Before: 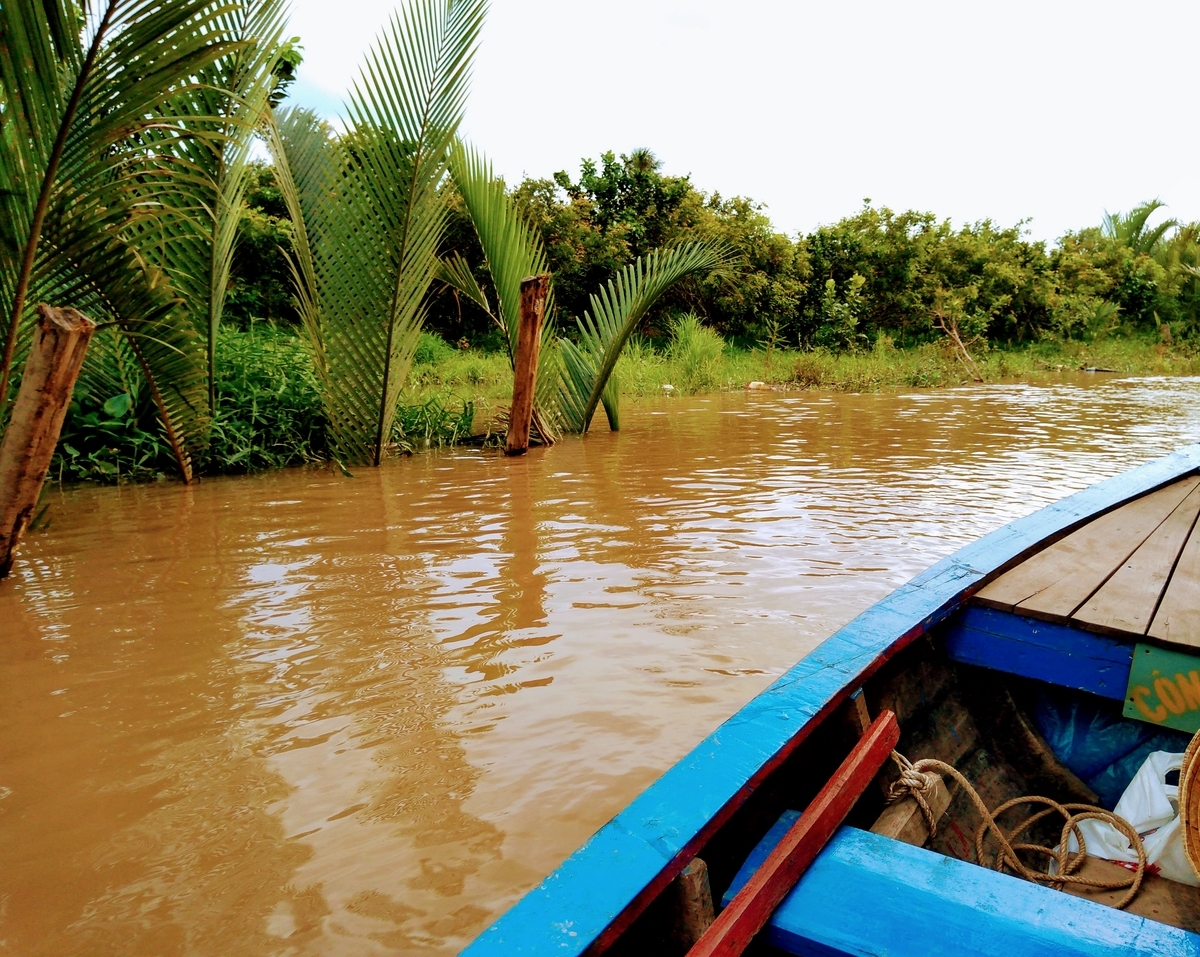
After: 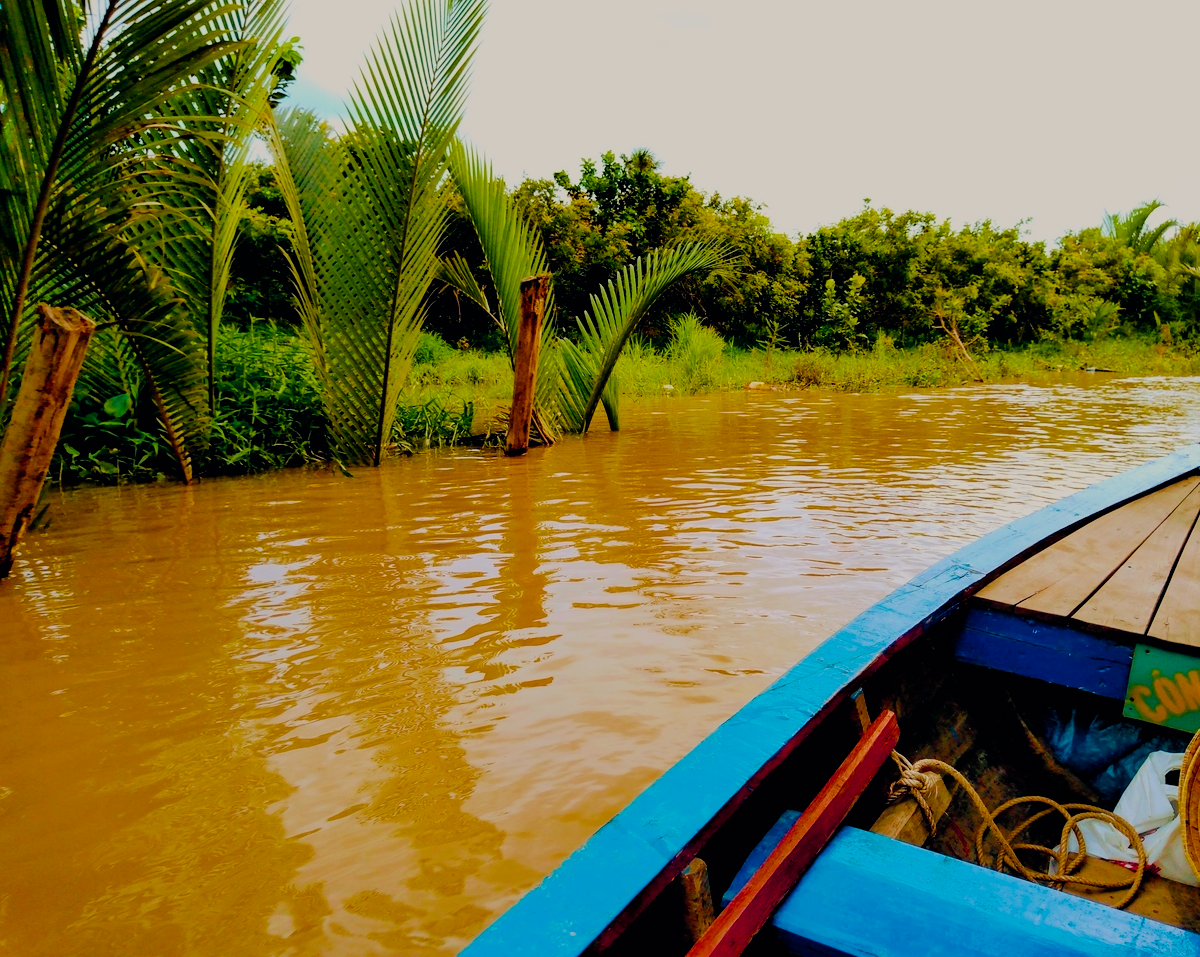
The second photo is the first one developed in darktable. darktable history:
color balance rgb: highlights gain › chroma 2.174%, highlights gain › hue 75.21°, global offset › chroma 0.062%, global offset › hue 254°, perceptual saturation grading › global saturation 35.729%, perceptual saturation grading › shadows 36.007%, global vibrance 20%
filmic rgb: black relative exposure -6.75 EV, white relative exposure 5.94 EV, threshold 5.96 EV, hardness 2.71, color science v6 (2022), enable highlight reconstruction true
